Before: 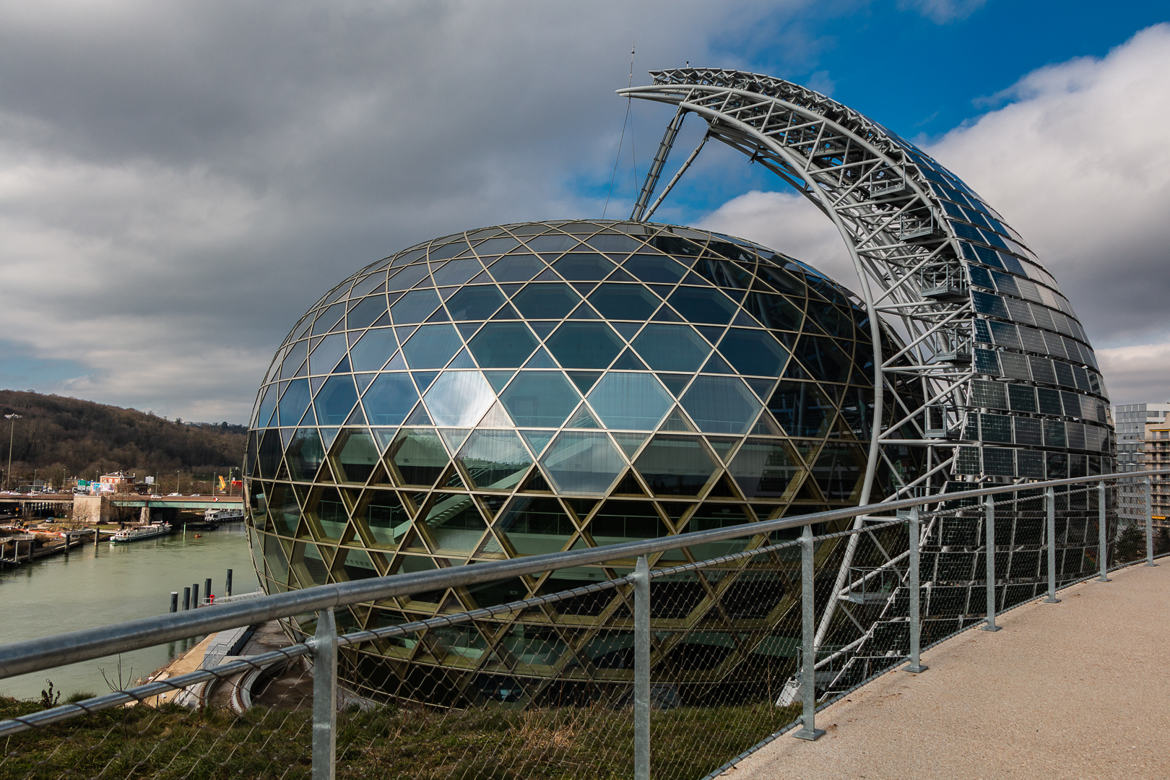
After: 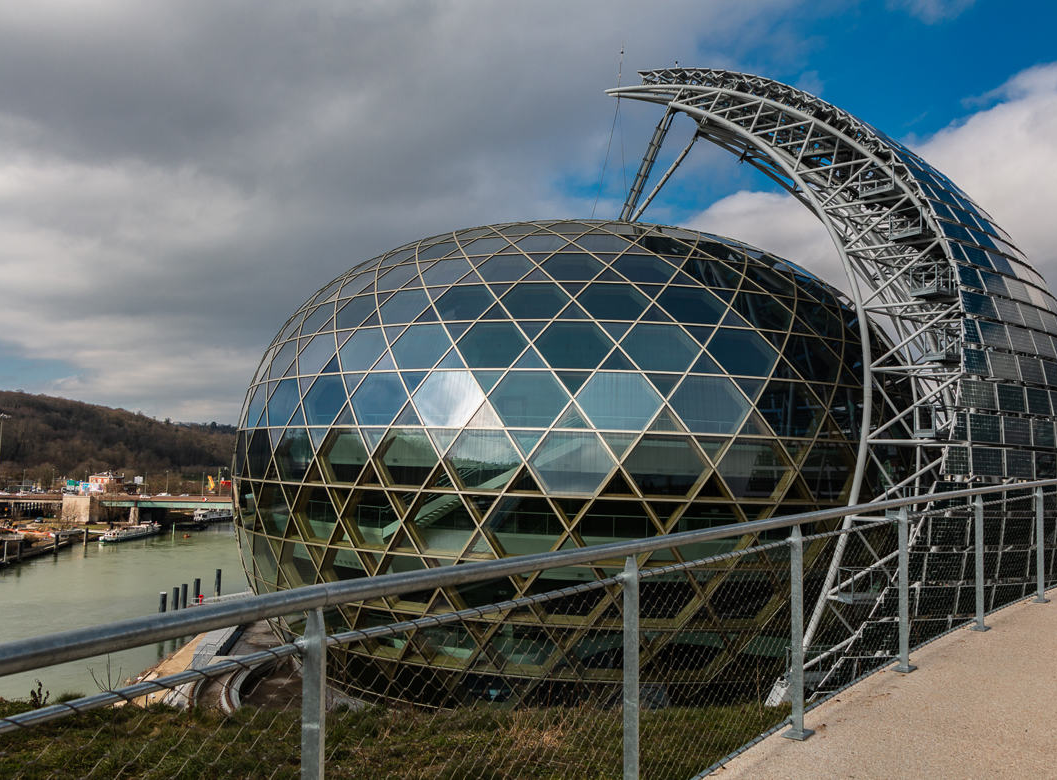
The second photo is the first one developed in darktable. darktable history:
tone equalizer: on, module defaults
crop and rotate: left 0.949%, right 8.68%
